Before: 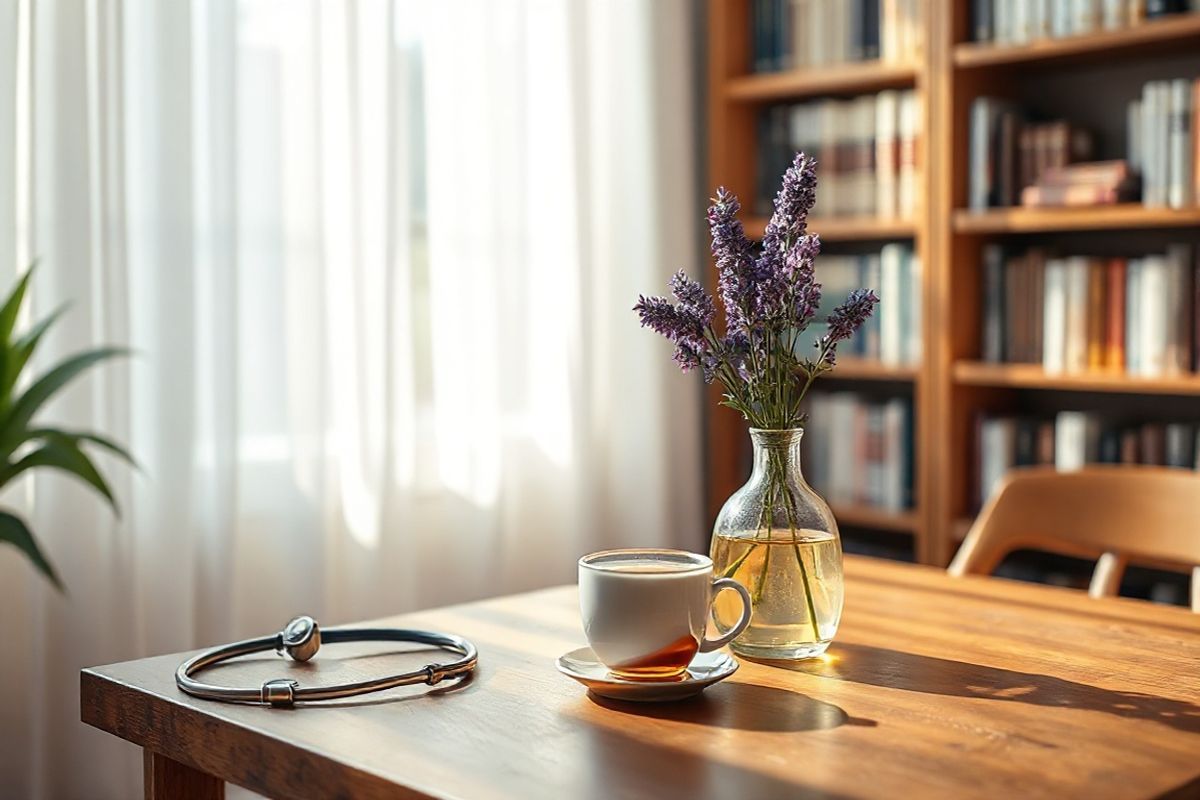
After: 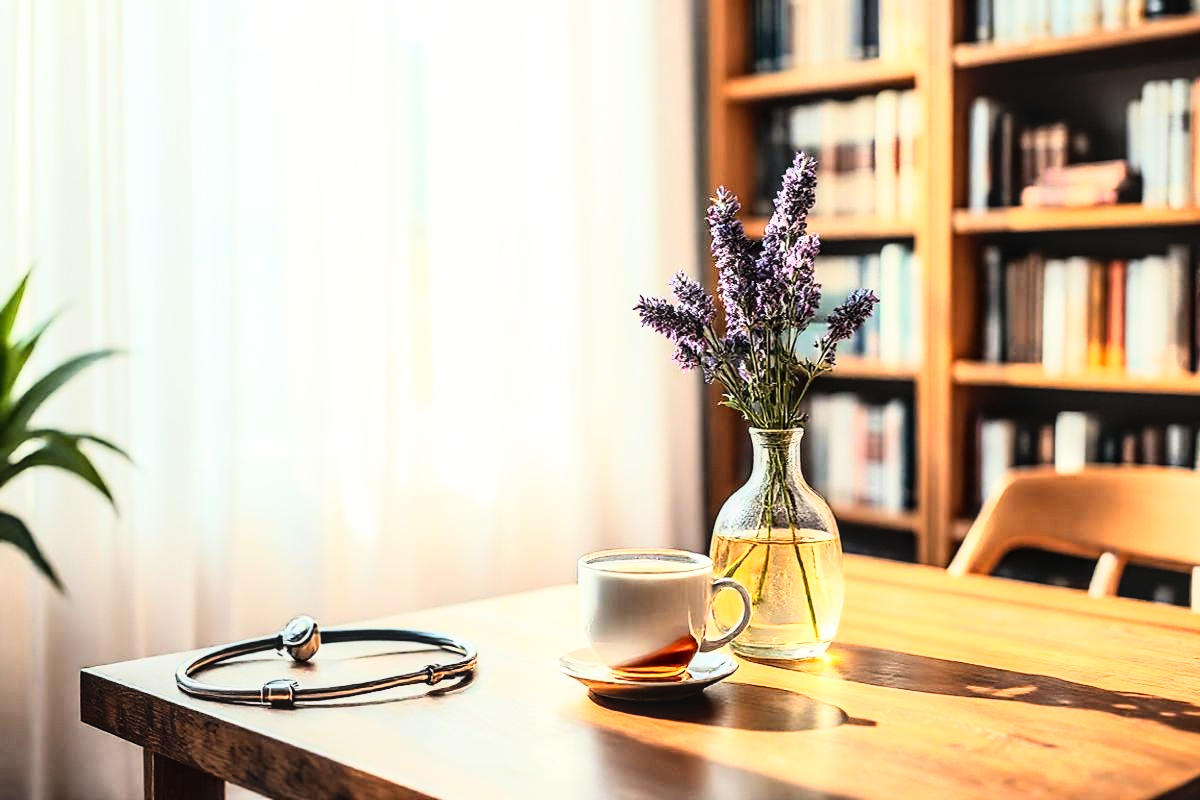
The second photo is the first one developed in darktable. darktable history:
local contrast: on, module defaults
exposure: black level correction 0.002, exposure 0.15 EV, compensate highlight preservation false
rgb curve: curves: ch0 [(0, 0) (0.21, 0.15) (0.24, 0.21) (0.5, 0.75) (0.75, 0.96) (0.89, 0.99) (1, 1)]; ch1 [(0, 0.02) (0.21, 0.13) (0.25, 0.2) (0.5, 0.67) (0.75, 0.9) (0.89, 0.97) (1, 1)]; ch2 [(0, 0.02) (0.21, 0.13) (0.25, 0.2) (0.5, 0.67) (0.75, 0.9) (0.89, 0.97) (1, 1)], compensate middle gray true
